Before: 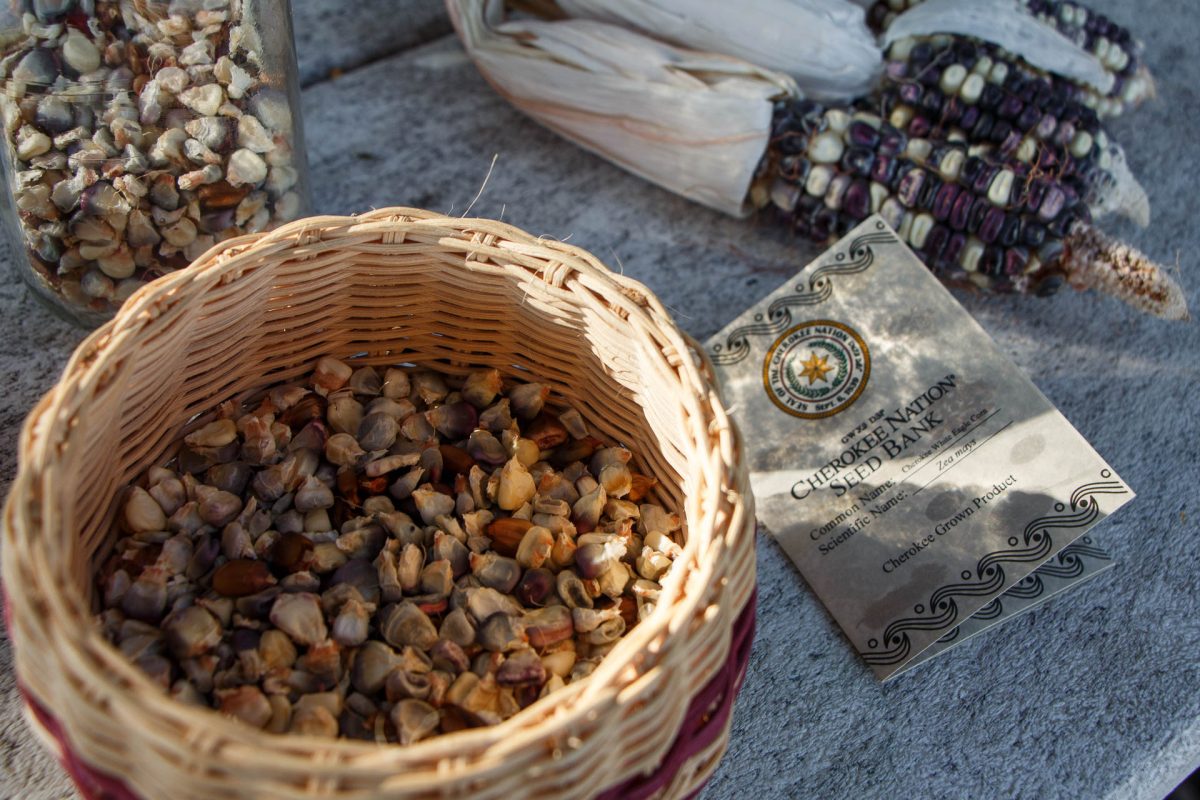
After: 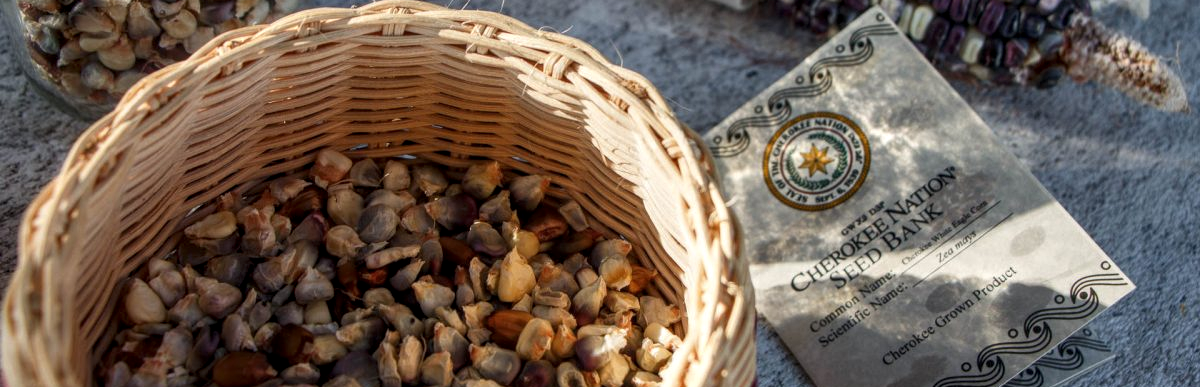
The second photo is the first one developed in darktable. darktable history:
crop and rotate: top 26.056%, bottom 25.543%
local contrast: on, module defaults
